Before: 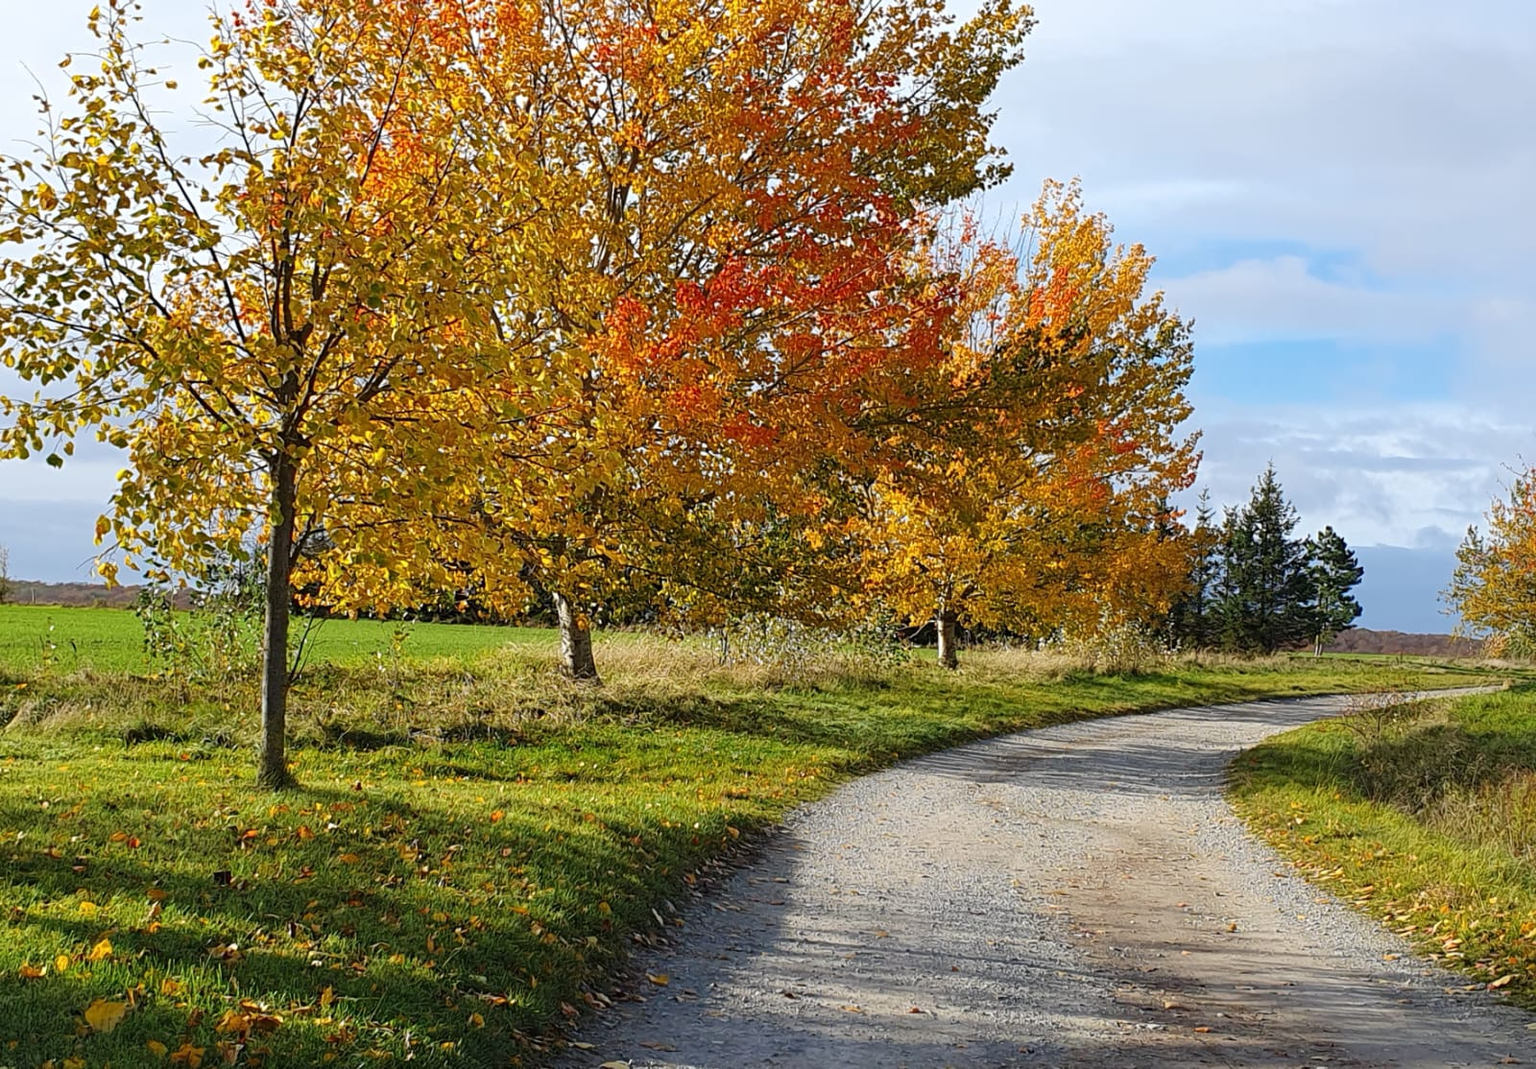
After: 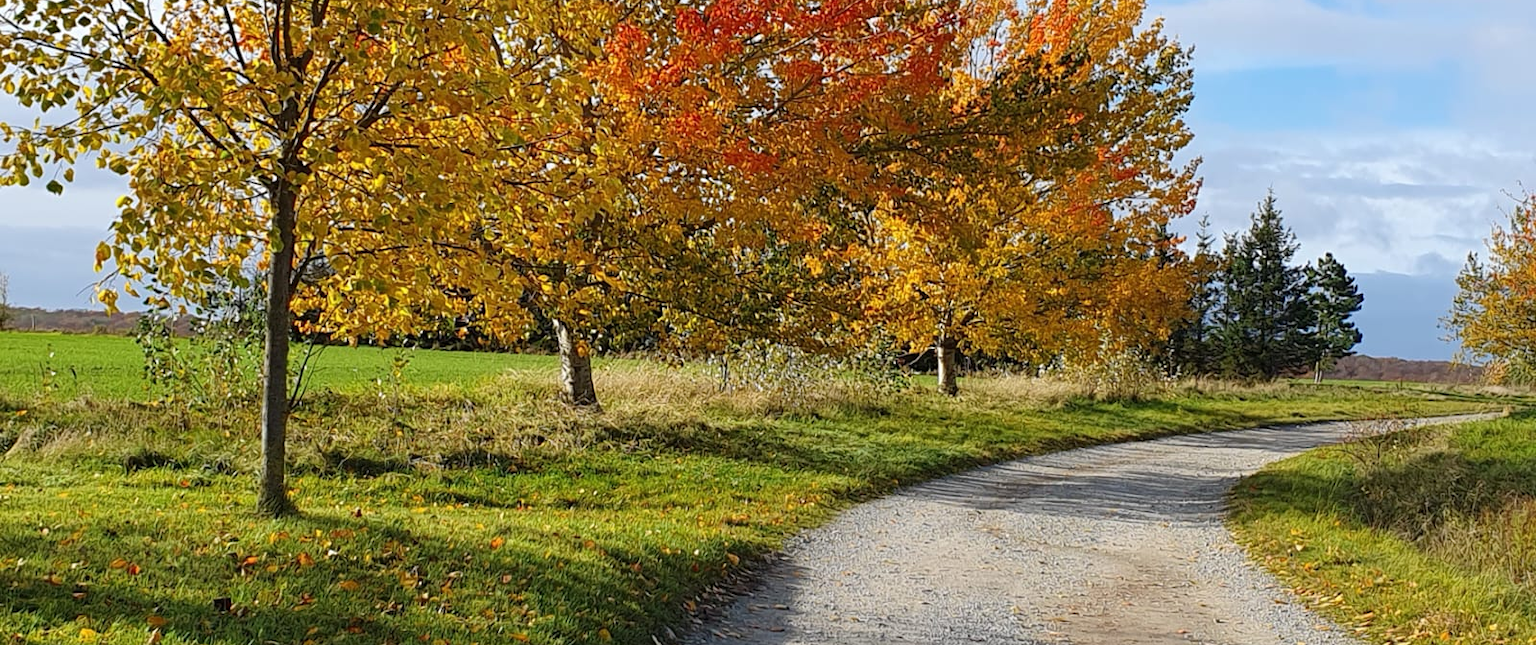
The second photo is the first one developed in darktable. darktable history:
crop and rotate: top 25.621%, bottom 14.001%
